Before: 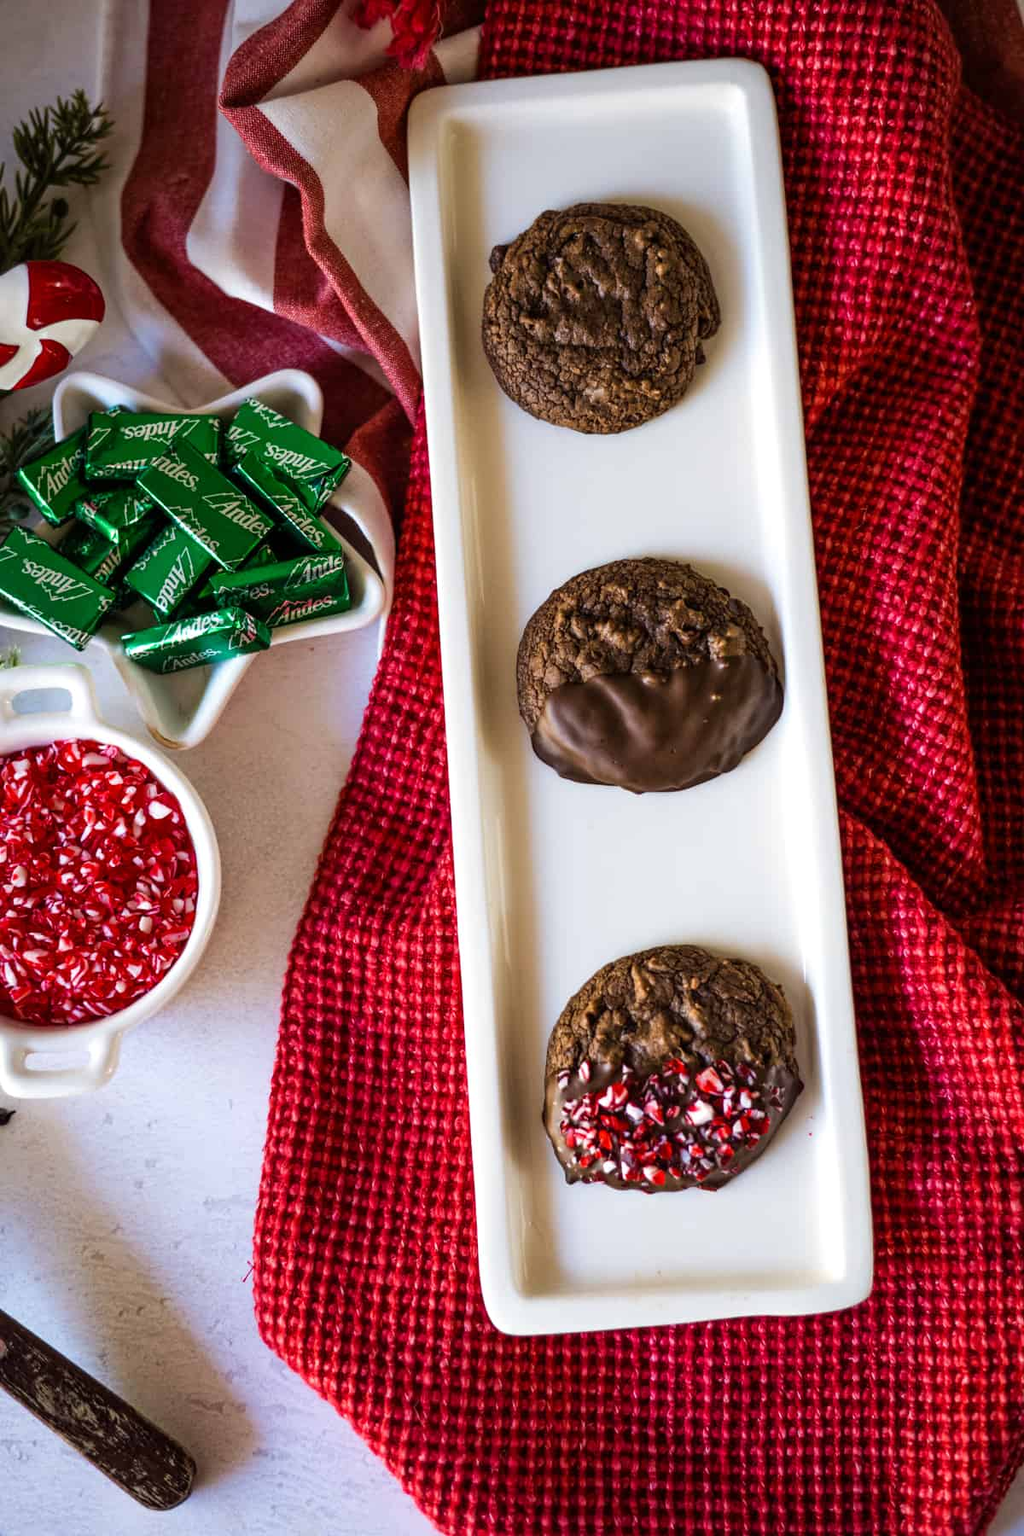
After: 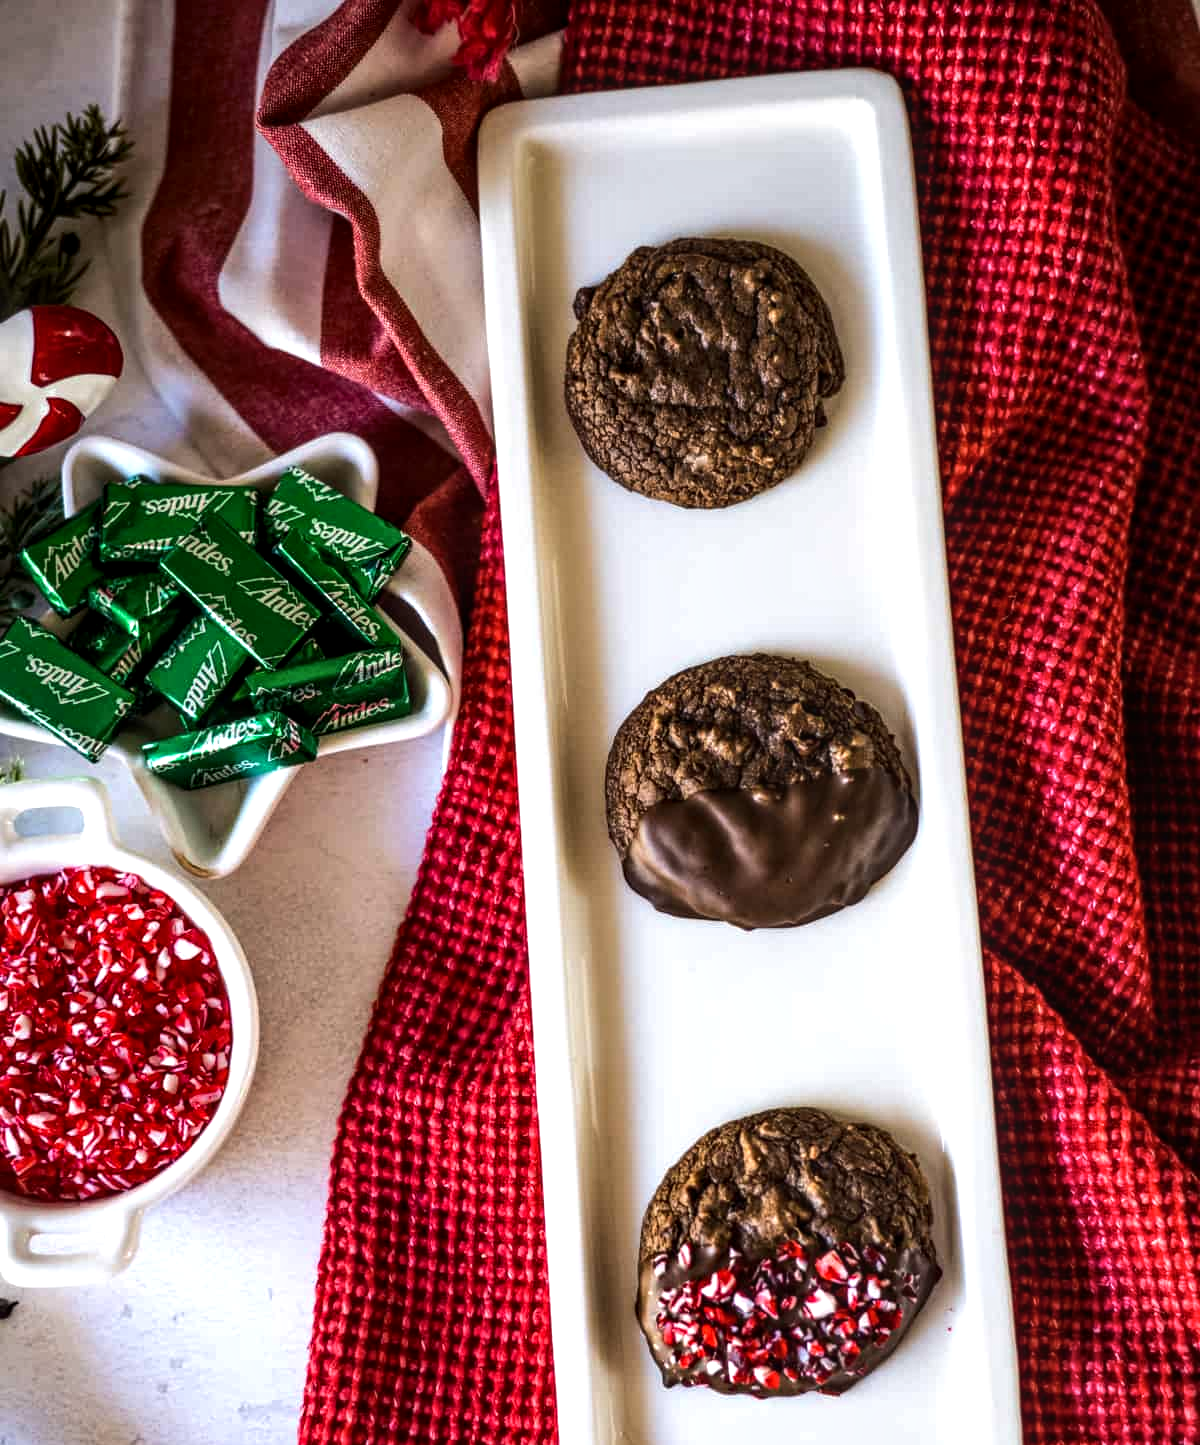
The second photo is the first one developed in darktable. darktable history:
local contrast: detail 130%
contrast brightness saturation: contrast 0.029, brightness -0.04
tone equalizer: -8 EV -0.435 EV, -7 EV -0.381 EV, -6 EV -0.357 EV, -5 EV -0.249 EV, -3 EV 0.257 EV, -2 EV 0.345 EV, -1 EV 0.406 EV, +0 EV 0.389 EV, edges refinement/feathering 500, mask exposure compensation -1.57 EV, preserve details no
crop: bottom 19.689%
